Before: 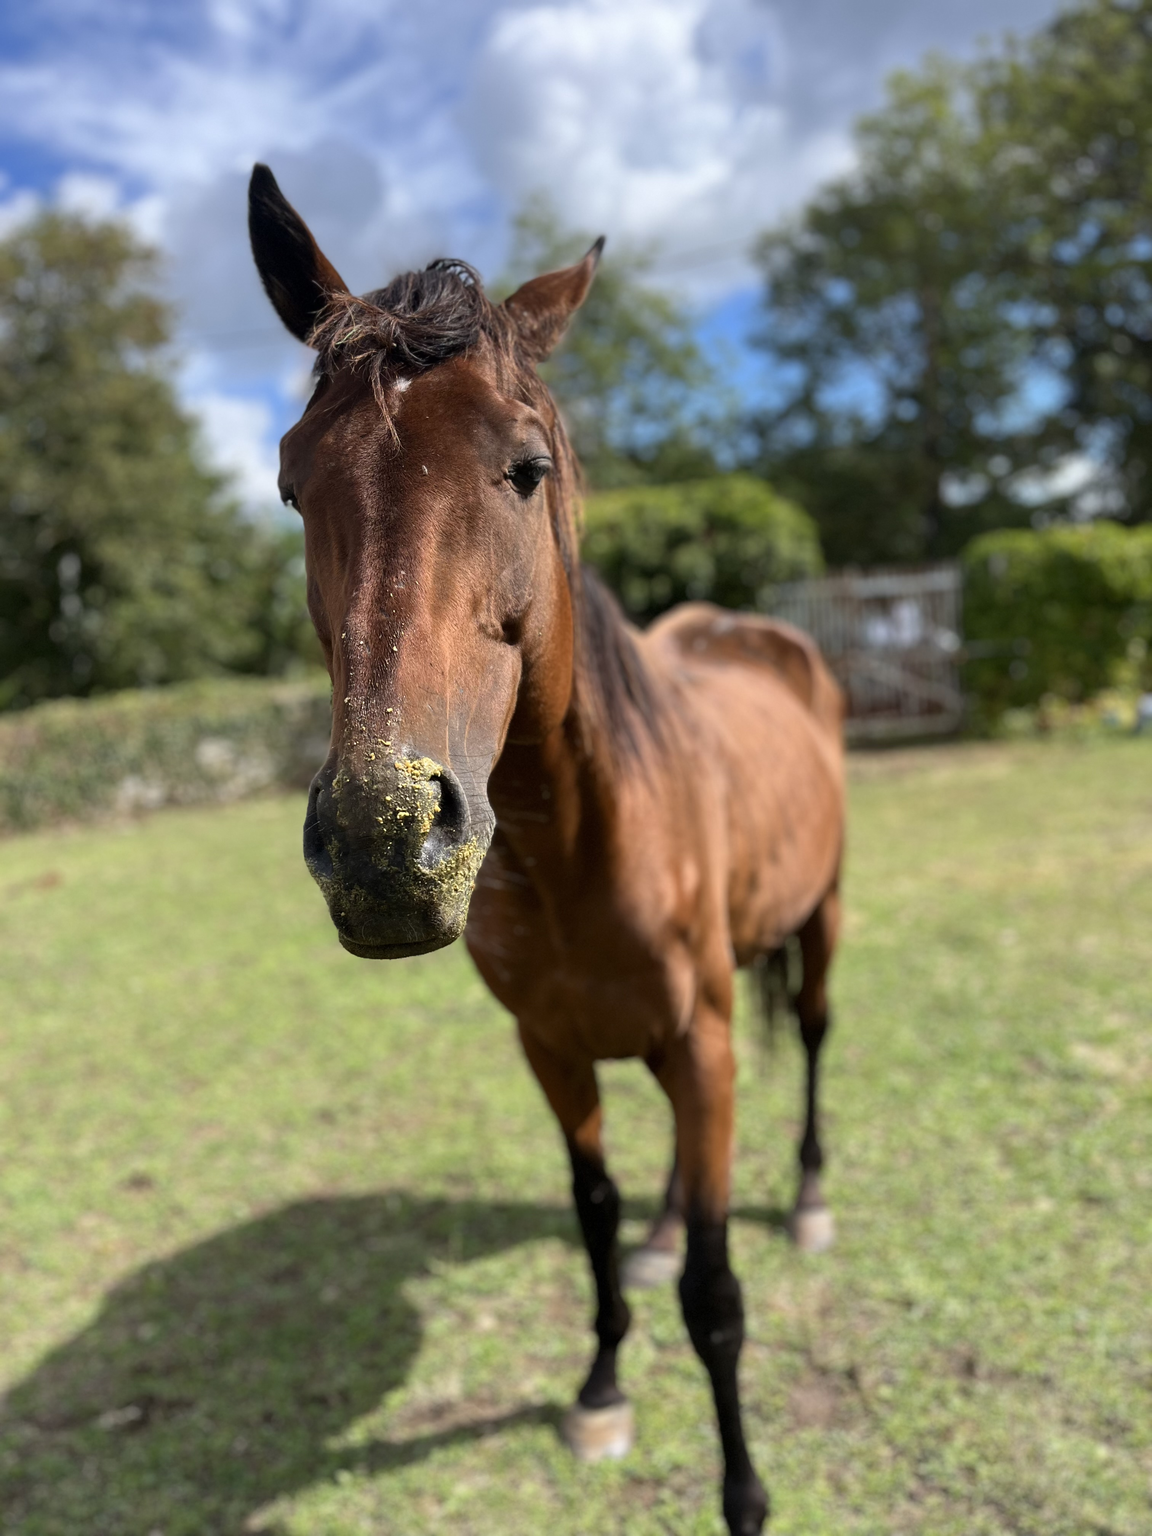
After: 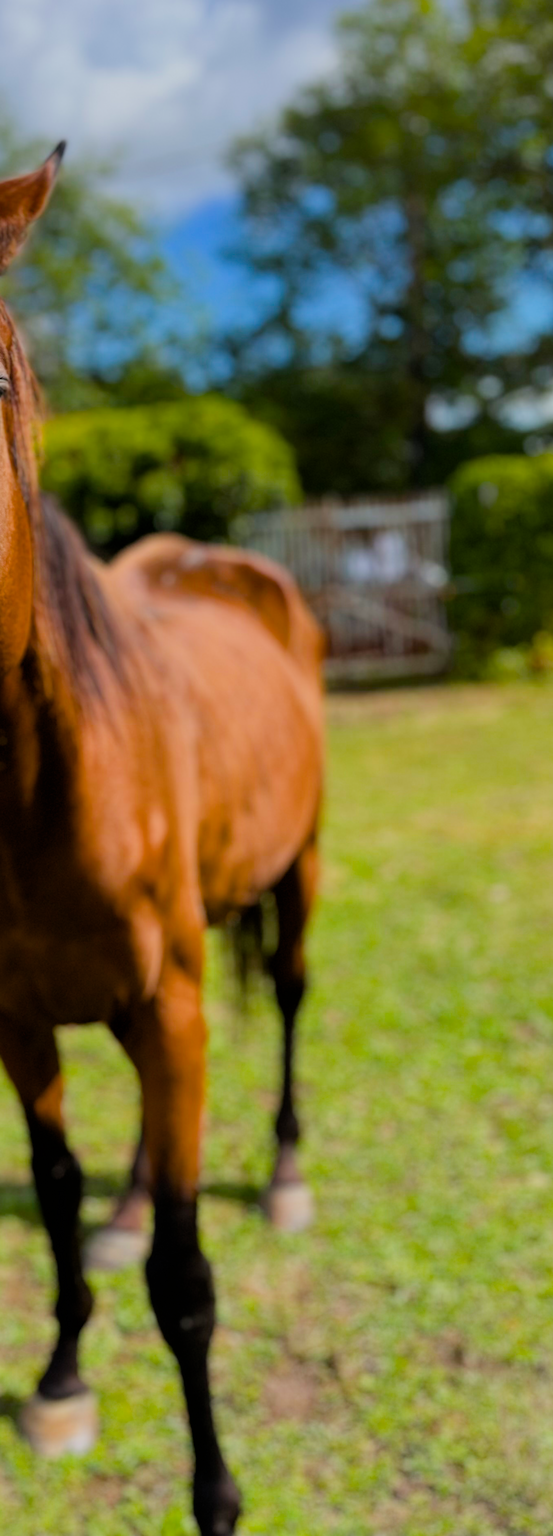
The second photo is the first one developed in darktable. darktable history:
color balance rgb: perceptual saturation grading › global saturation 37.279%, perceptual saturation grading › shadows 36.044%, global vibrance 15.526%
crop: left 47.205%, top 6.873%, right 8.043%
filmic rgb: black relative exposure -7.65 EV, white relative exposure 4.56 EV, threshold 3.05 EV, hardness 3.61, enable highlight reconstruction true
